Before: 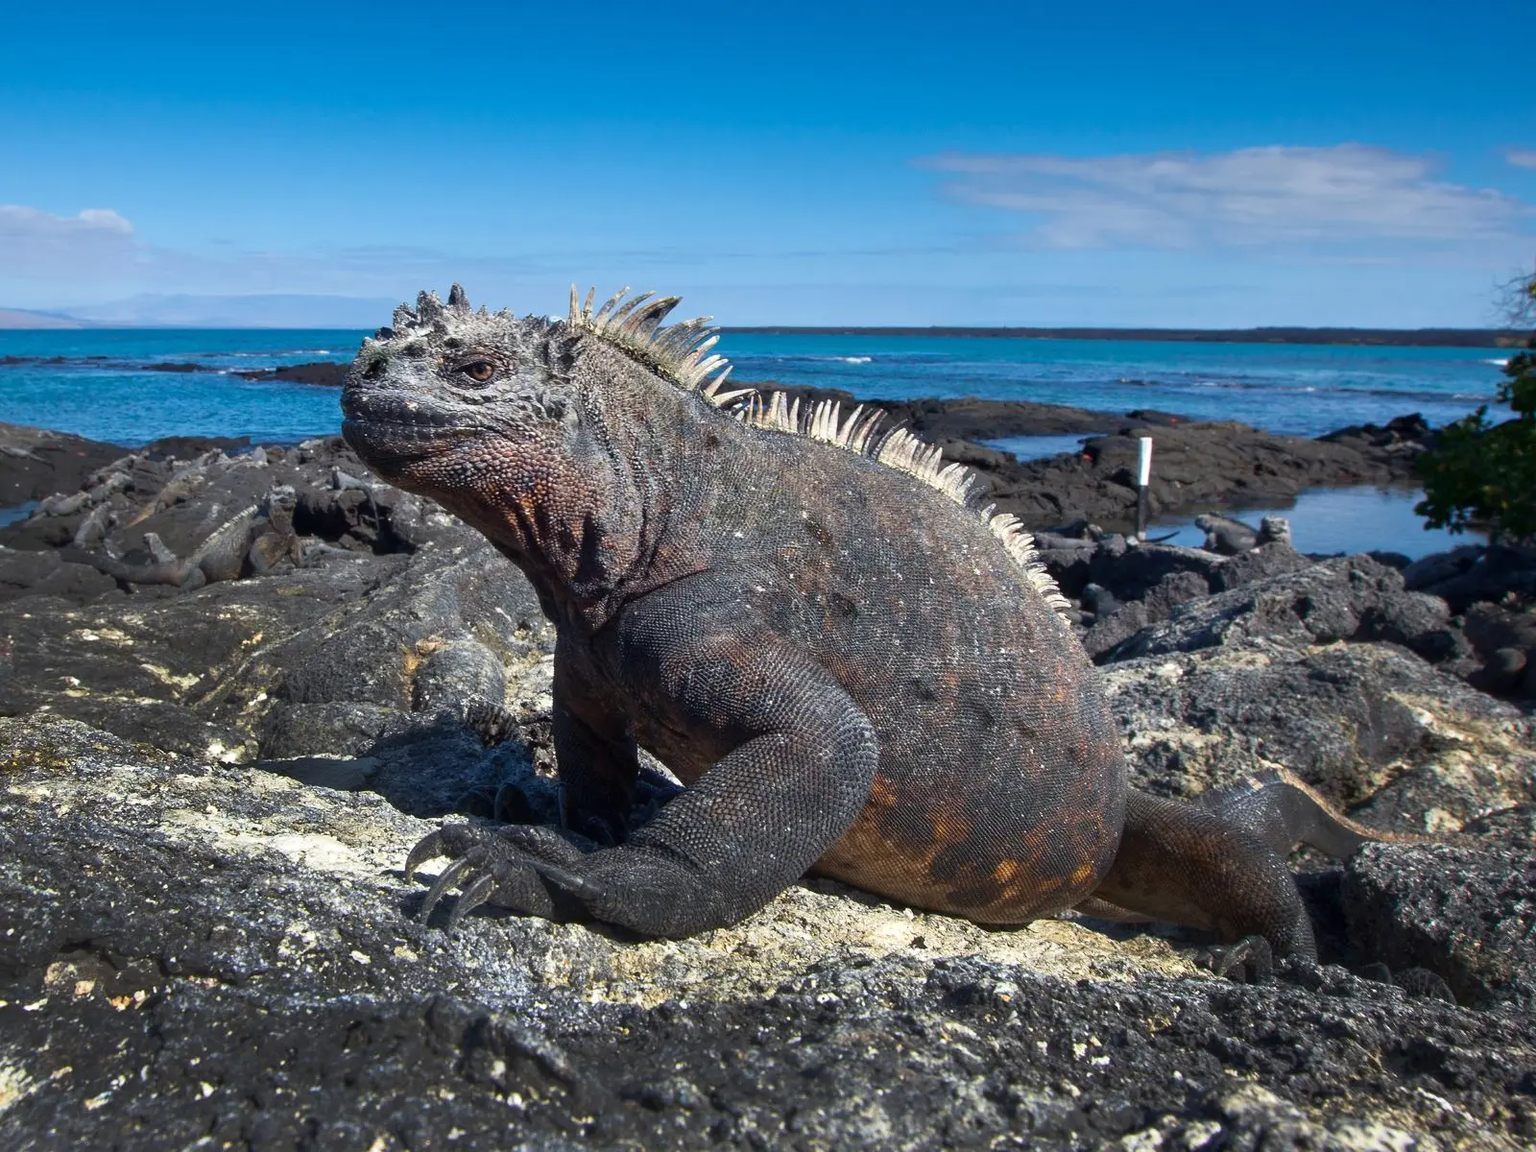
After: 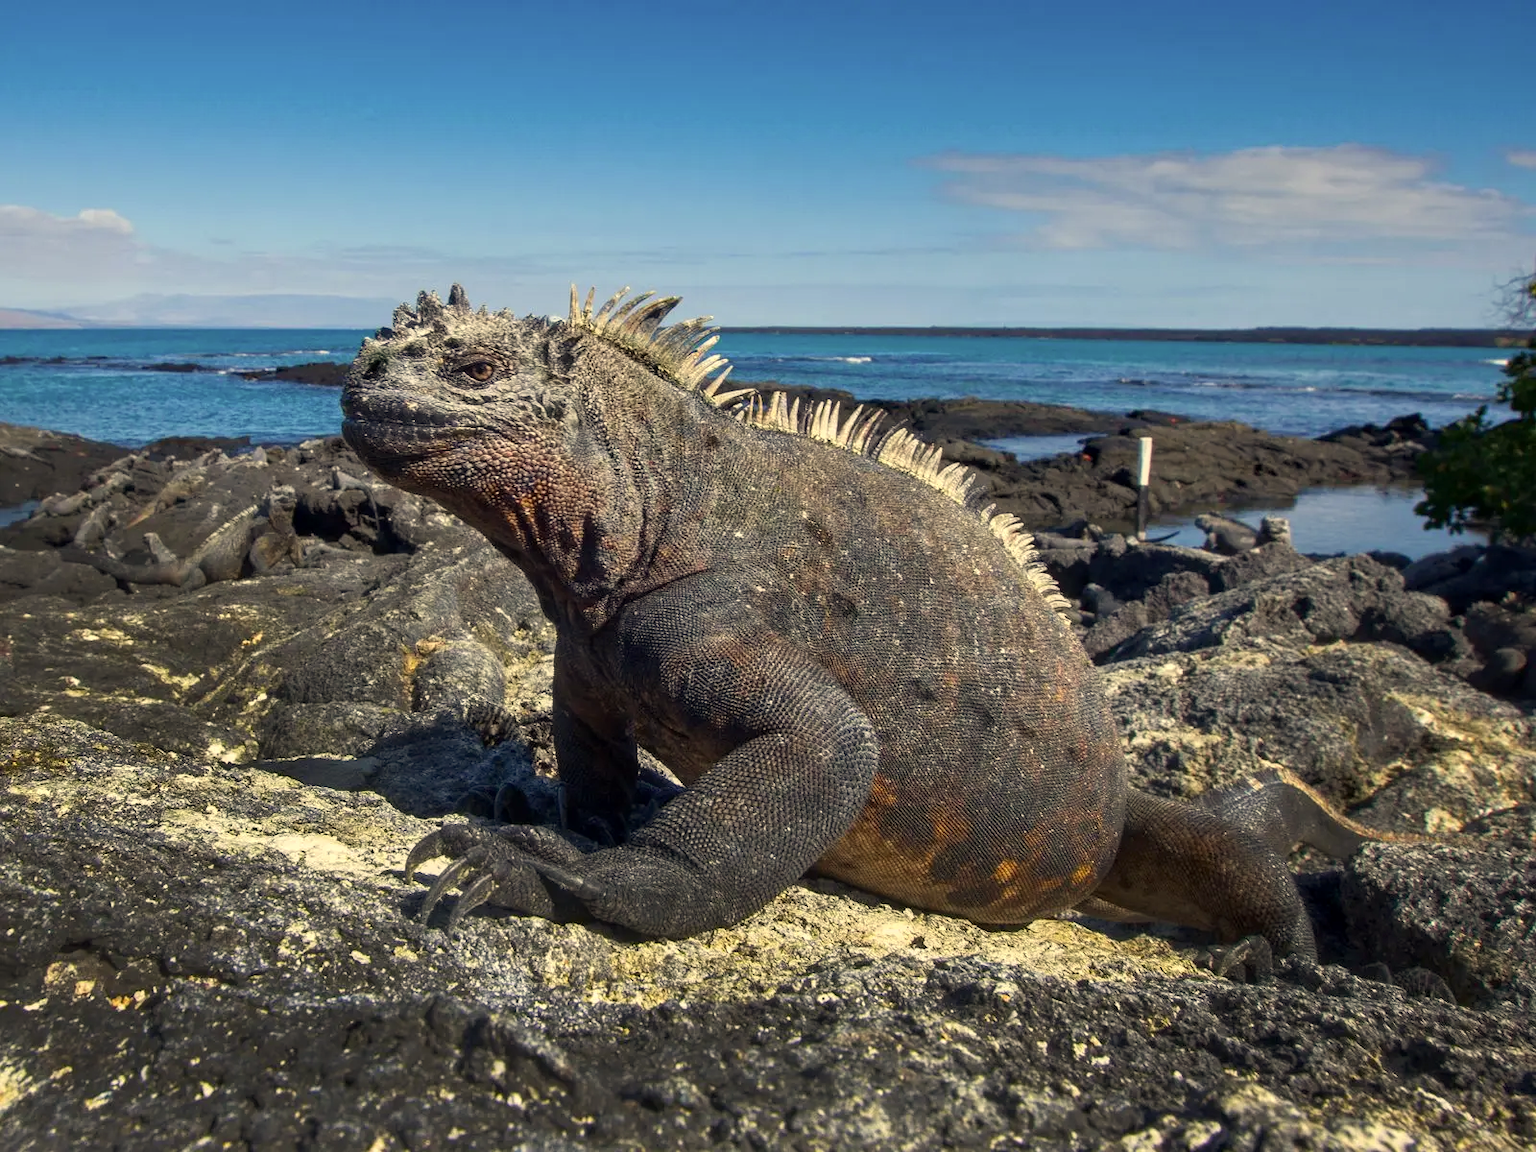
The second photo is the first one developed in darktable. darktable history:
color correction: highlights a* 2.72, highlights b* 22.8
local contrast: detail 117%
